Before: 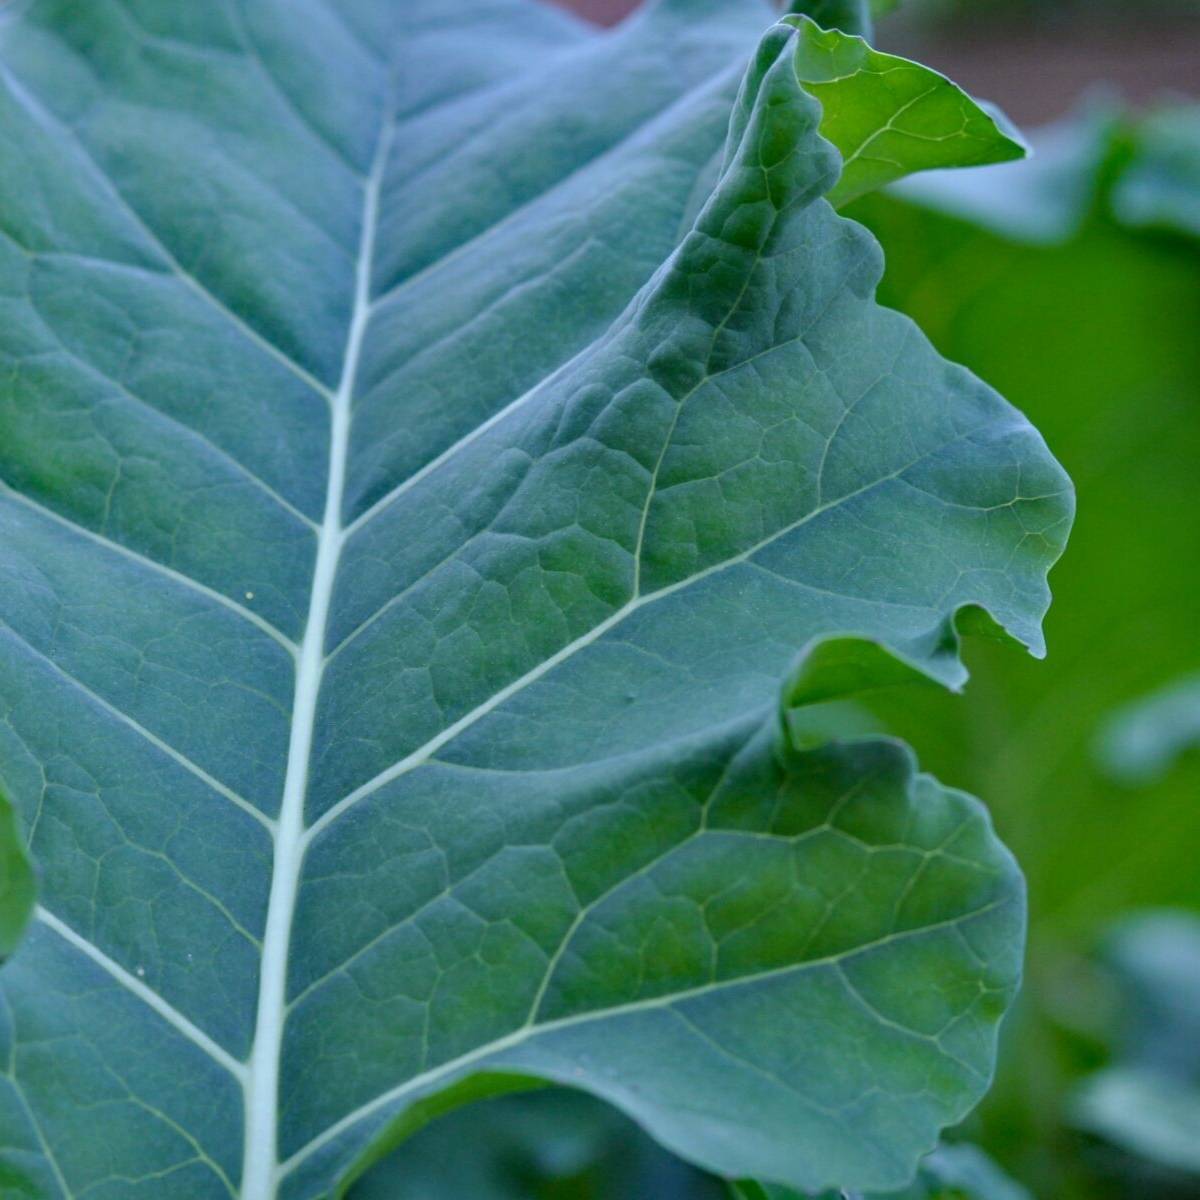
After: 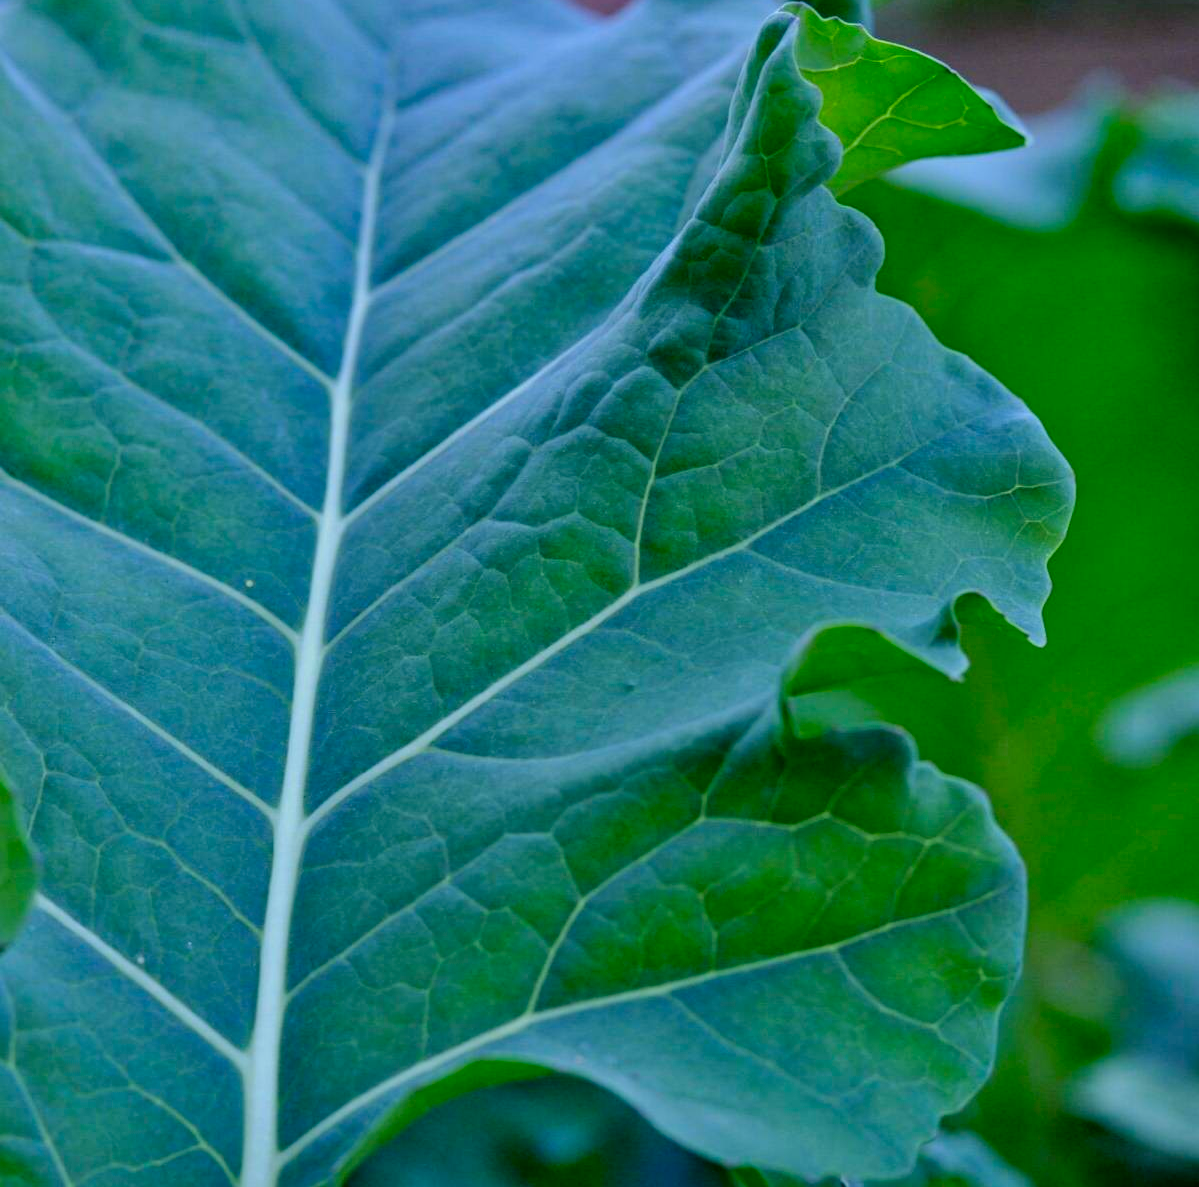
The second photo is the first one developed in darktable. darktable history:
crop: top 1.049%, right 0.001%
tone equalizer: -8 EV 0.25 EV, -7 EV 0.417 EV, -6 EV 0.417 EV, -5 EV 0.25 EV, -3 EV -0.25 EV, -2 EV -0.417 EV, -1 EV -0.417 EV, +0 EV -0.25 EV, edges refinement/feathering 500, mask exposure compensation -1.57 EV, preserve details guided filter
color balance: lift [0.991, 1, 1, 1], gamma [0.996, 1, 1, 1], input saturation 98.52%, contrast 20.34%, output saturation 103.72%
base curve: curves: ch0 [(0, 0) (0.235, 0.266) (0.503, 0.496) (0.786, 0.72) (1, 1)]
